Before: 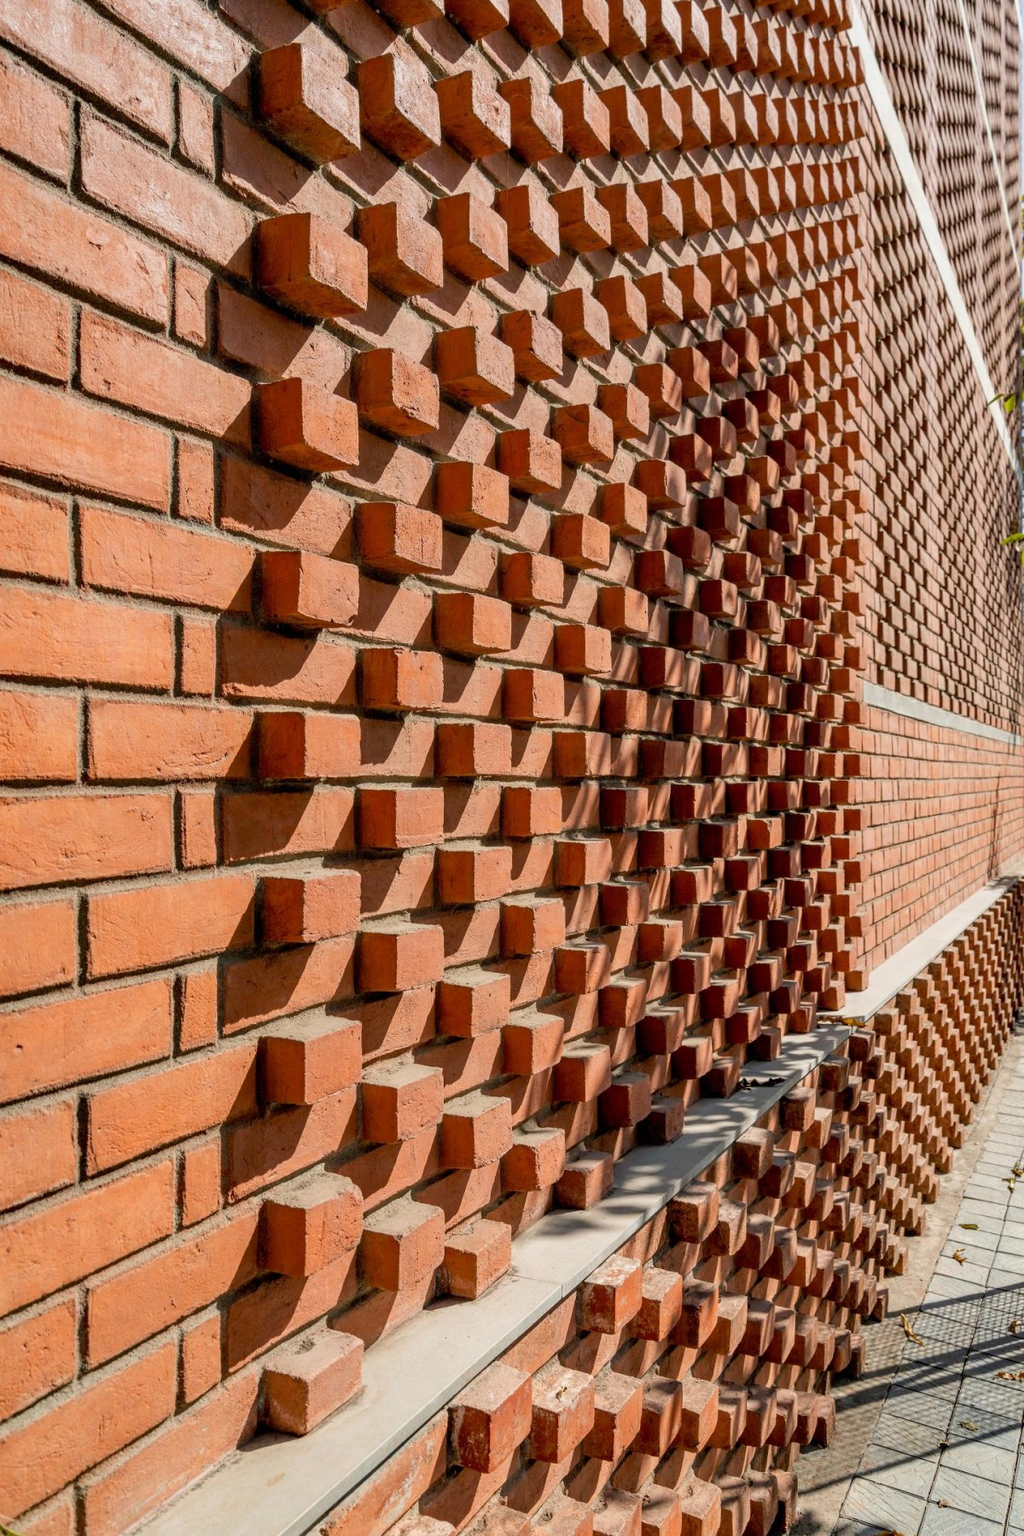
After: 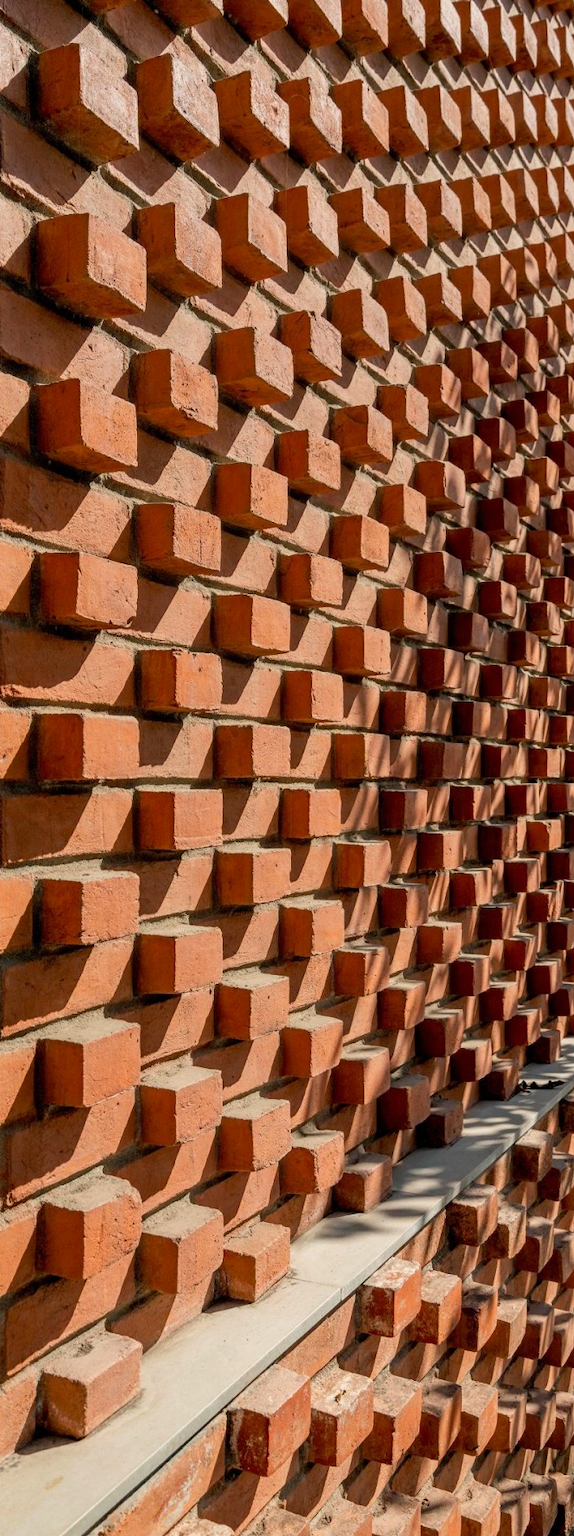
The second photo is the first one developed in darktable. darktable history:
crop: left 21.674%, right 22.086%
color correction: highlights b* 3
